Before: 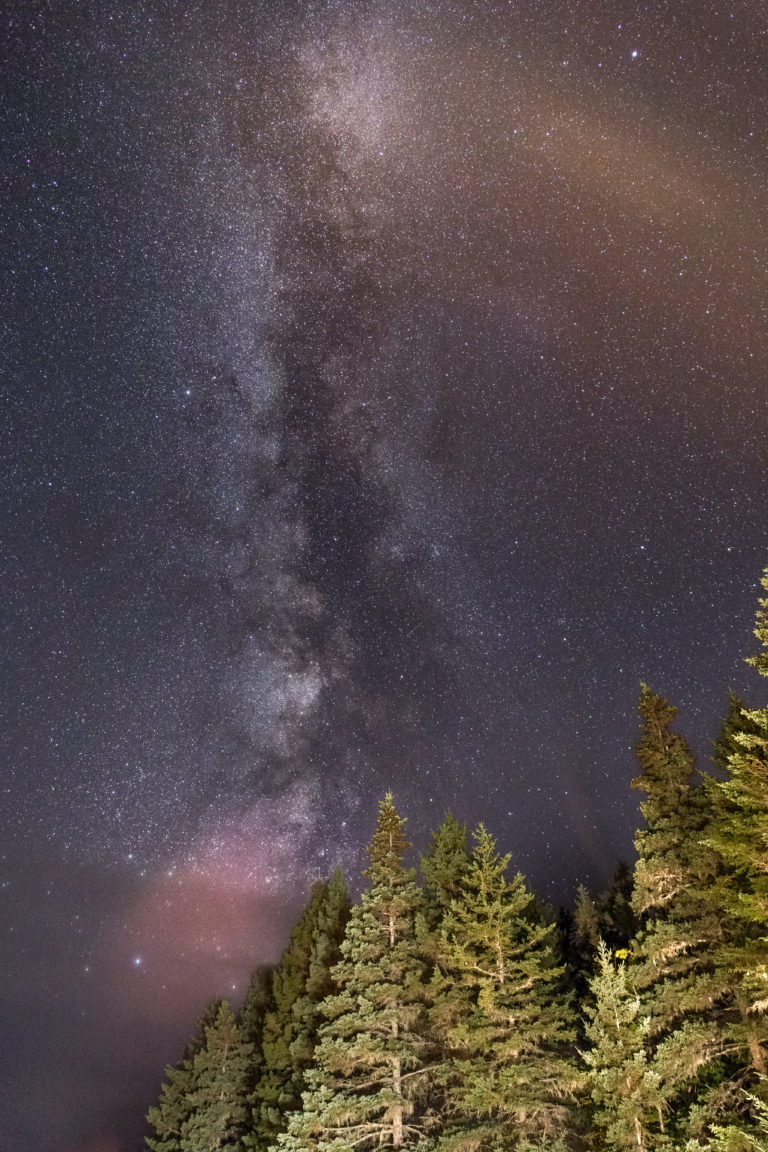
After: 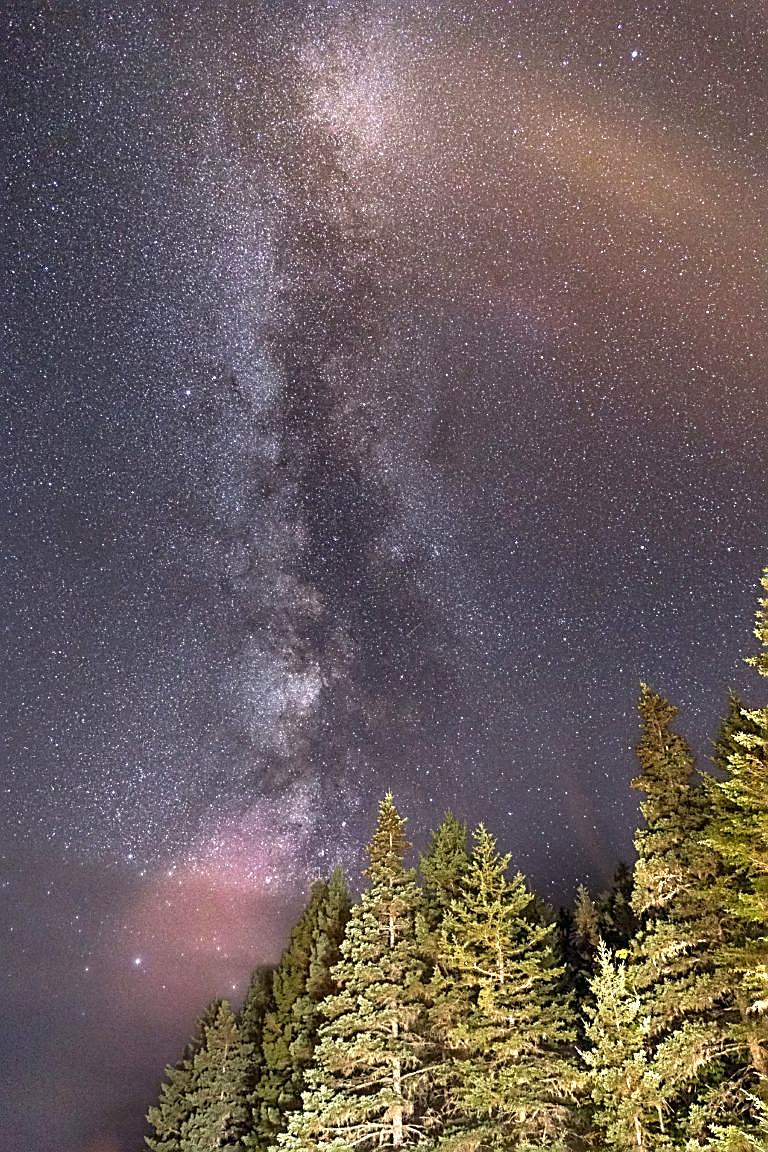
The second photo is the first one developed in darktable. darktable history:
exposure: black level correction 0, exposure 0.7 EV, compensate exposure bias true, compensate highlight preservation false
sharpen: amount 1
rgb levels: preserve colors max RGB
